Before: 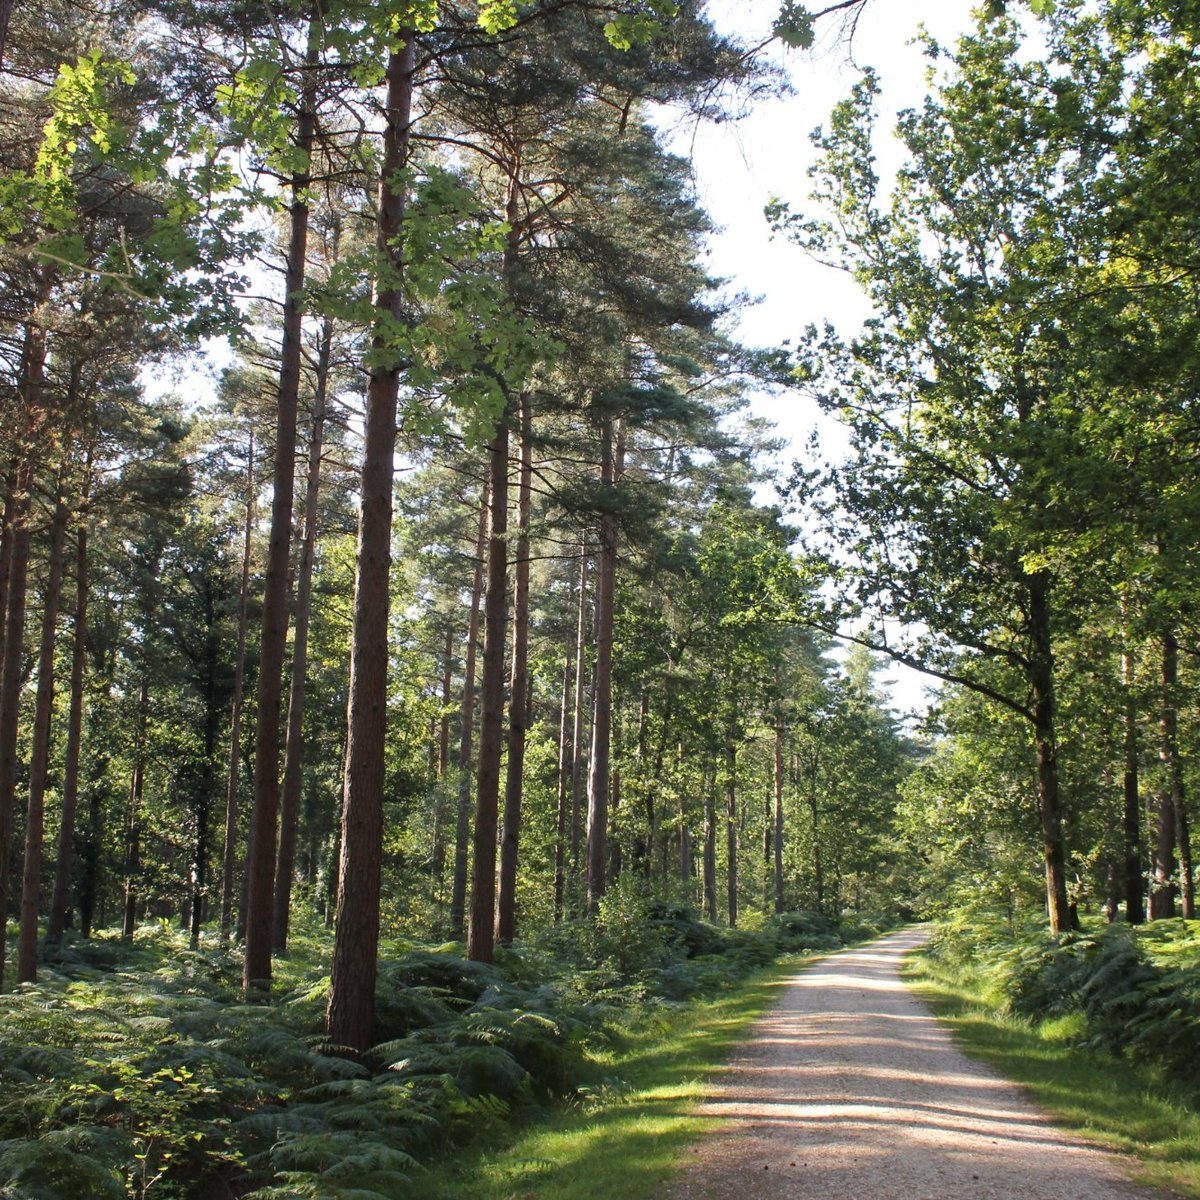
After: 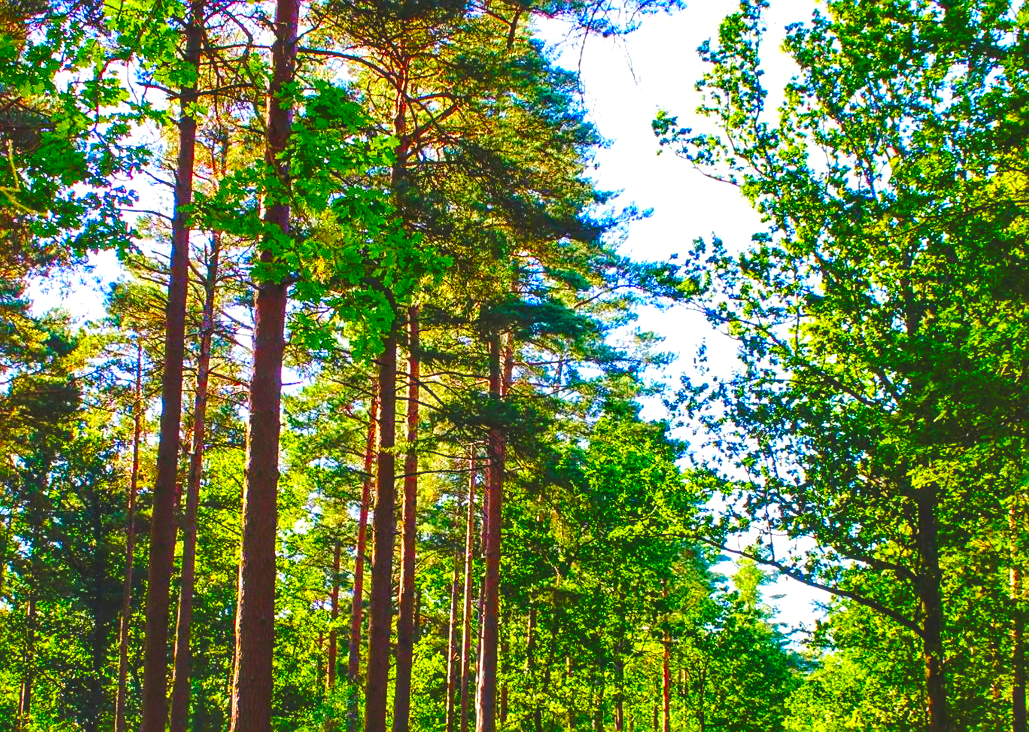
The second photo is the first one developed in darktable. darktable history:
local contrast: detail 150%
sharpen: on, module defaults
base curve: curves: ch0 [(0, 0.024) (0.055, 0.065) (0.121, 0.166) (0.236, 0.319) (0.693, 0.726) (1, 1)], preserve colors none
crop and rotate: left 9.368%, top 7.172%, right 4.836%, bottom 31.821%
shadows and highlights: soften with gaussian
color correction: highlights b* 0.003, saturation 2.15
color balance rgb: shadows lift › chroma 3.259%, shadows lift › hue 282.07°, power › hue 326.53°, linear chroma grading › shadows 17.534%, linear chroma grading › highlights 60.149%, linear chroma grading › global chroma 49.663%, perceptual saturation grading › global saturation 0.514%, perceptual saturation grading › highlights -19.998%, perceptual saturation grading › shadows 20.344%, global vibrance 59.987%
velvia: on, module defaults
